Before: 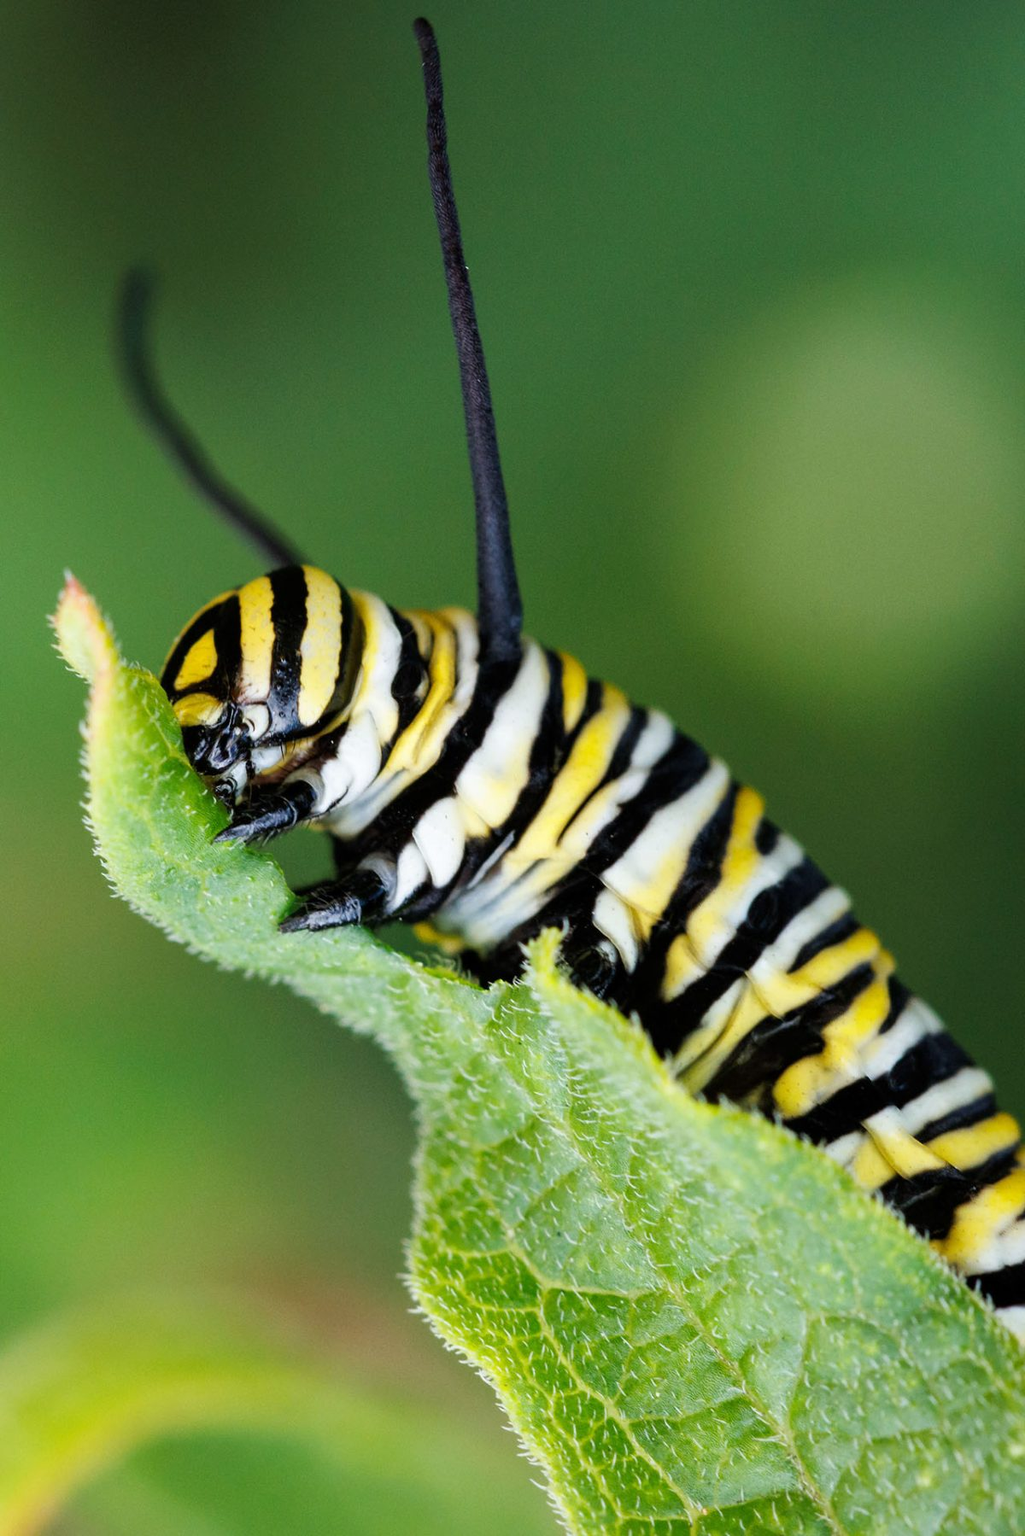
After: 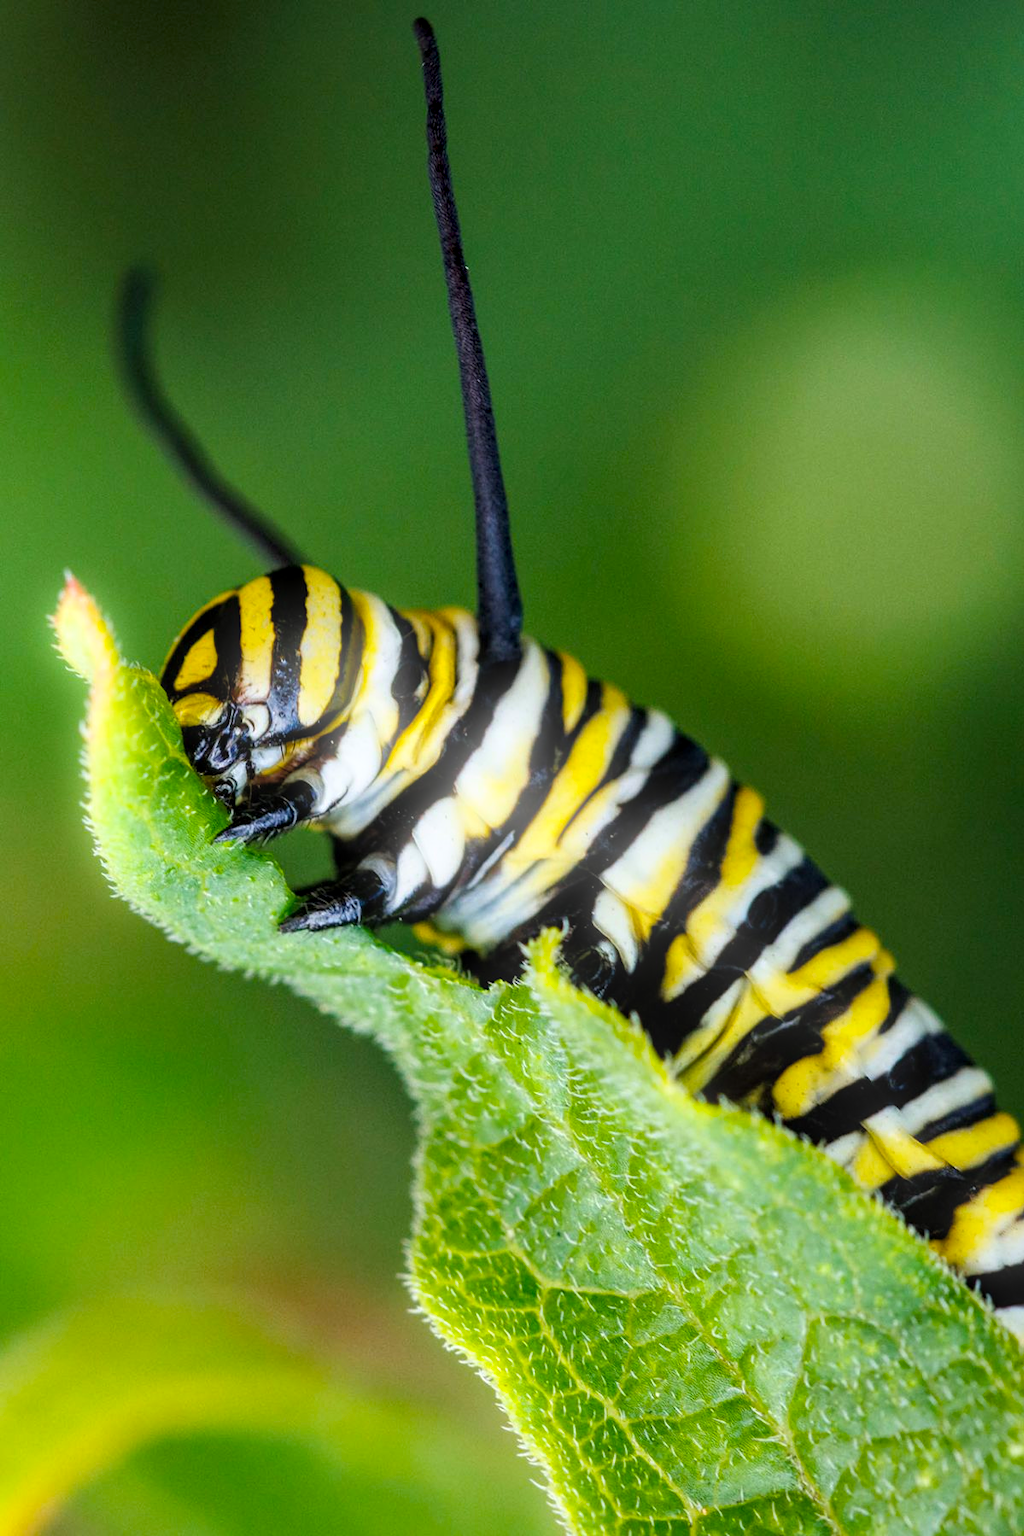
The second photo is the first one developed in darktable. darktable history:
bloom: size 5%, threshold 95%, strength 15%
local contrast: detail 130%
color balance rgb: perceptual saturation grading › global saturation 20%, global vibrance 20%
